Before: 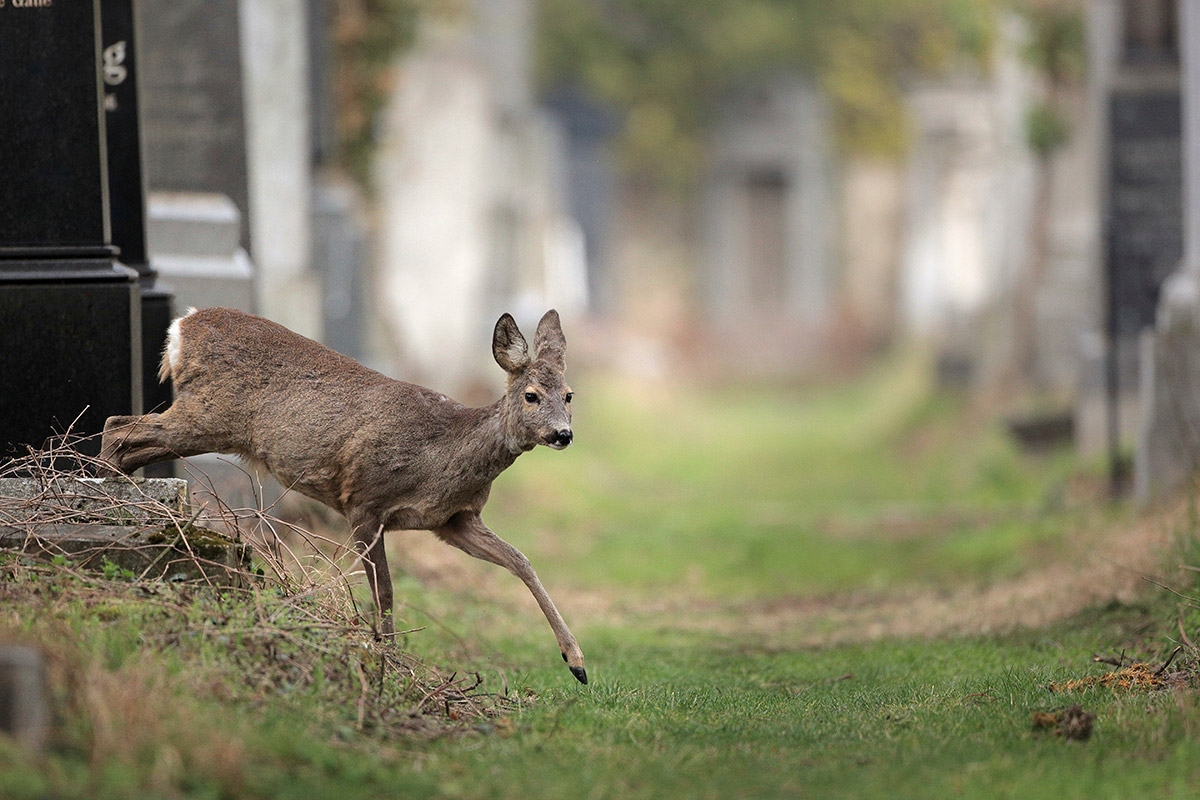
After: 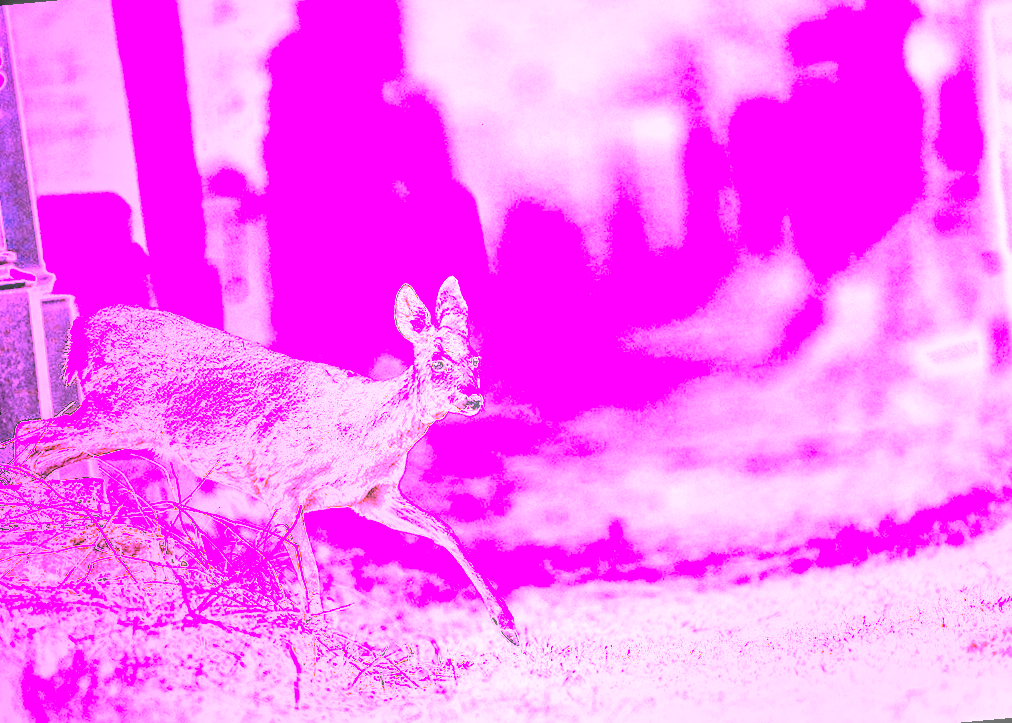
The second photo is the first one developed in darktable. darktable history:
rotate and perspective: rotation -5.2°, automatic cropping off
local contrast: detail 142%
color balance: mode lift, gamma, gain (sRGB), lift [0.997, 0.979, 1.021, 1.011], gamma [1, 1.084, 0.916, 0.998], gain [1, 0.87, 1.13, 1.101], contrast 4.55%, contrast fulcrum 38.24%, output saturation 104.09%
crop and rotate: left 10.071%, top 10.071%, right 10.02%, bottom 10.02%
white balance: red 8, blue 8
